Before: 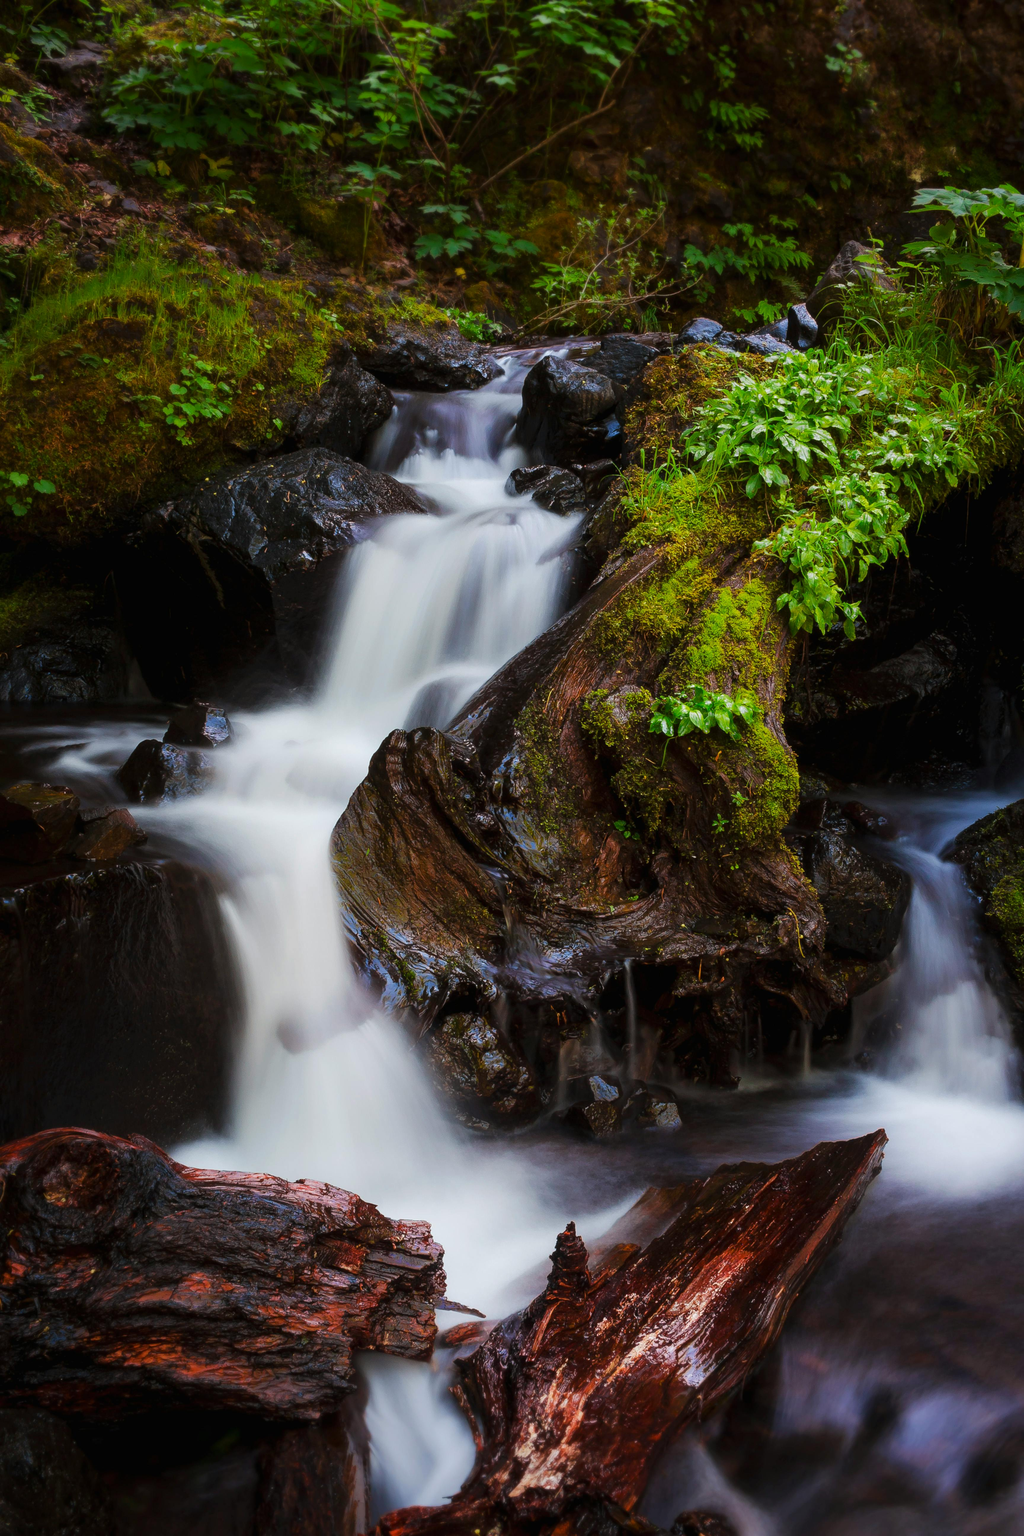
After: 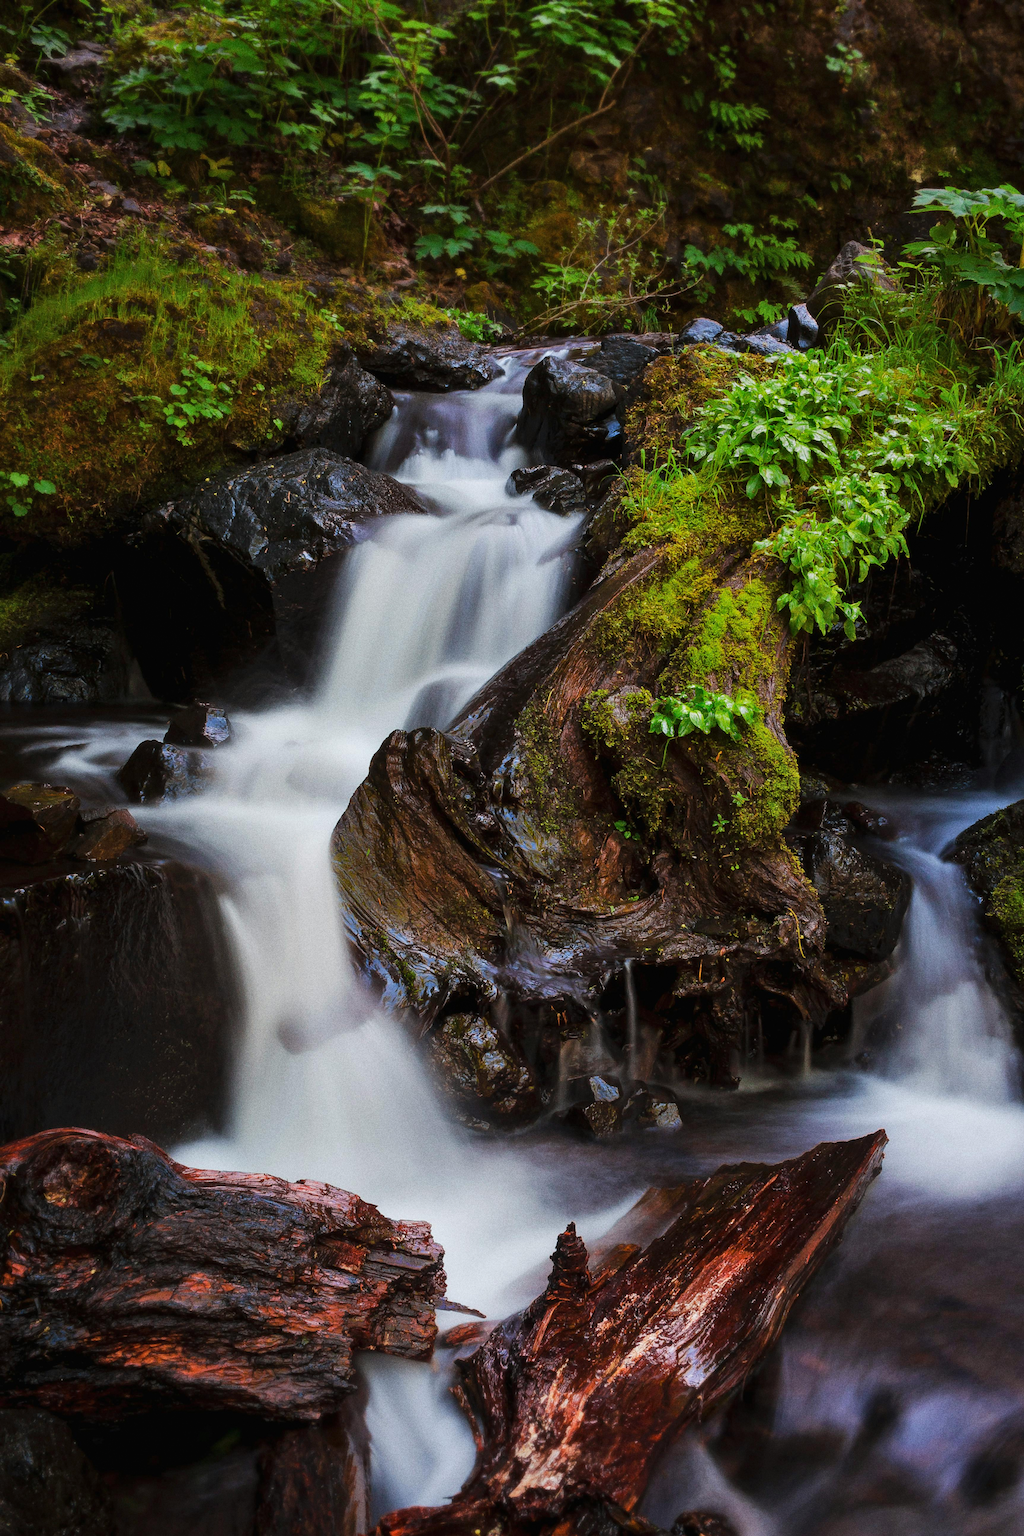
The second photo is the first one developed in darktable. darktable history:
shadows and highlights: shadows 32.83, highlights -47.7, soften with gaussian
grain: coarseness 0.09 ISO, strength 40%
